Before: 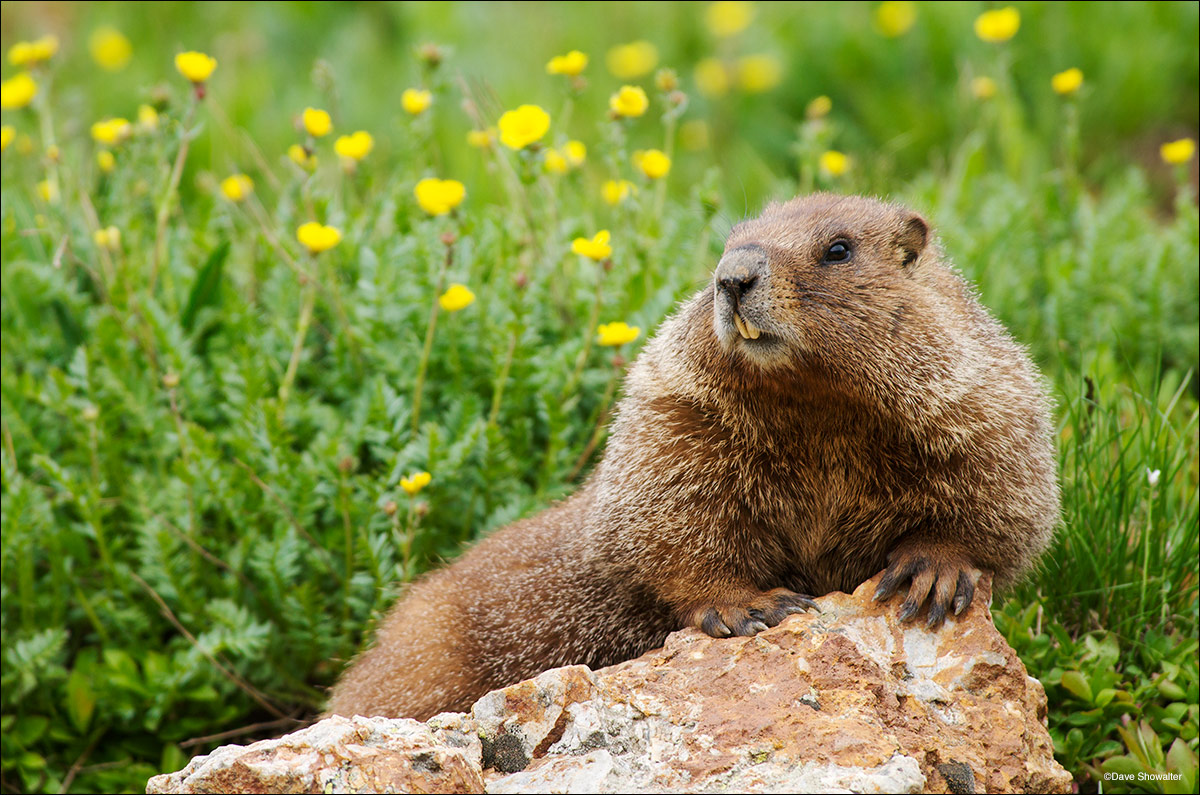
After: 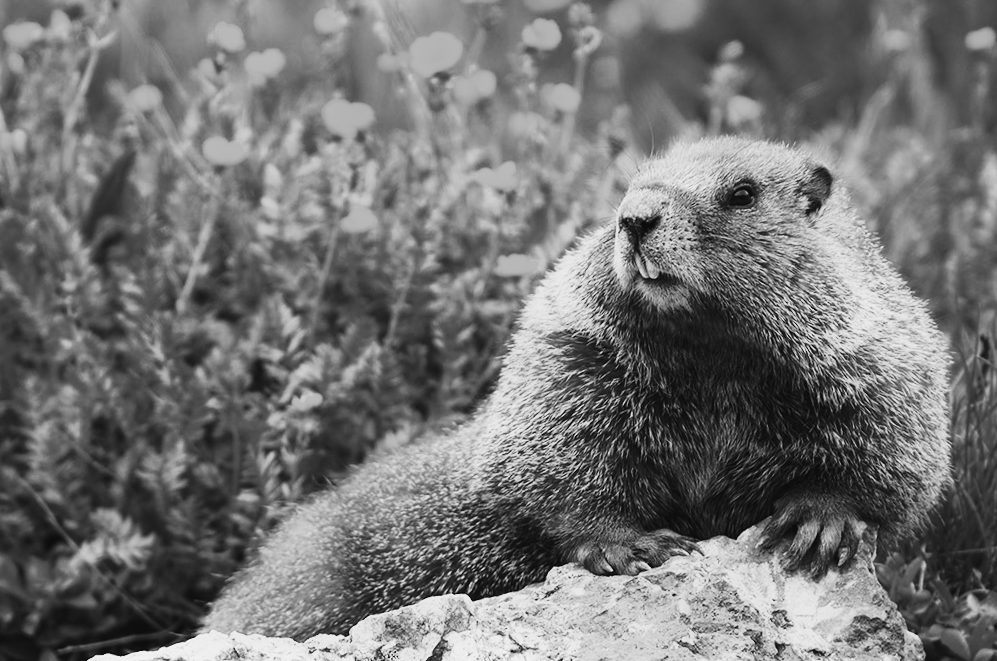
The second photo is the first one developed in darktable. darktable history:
crop and rotate: angle -3.27°, left 5.211%, top 5.211%, right 4.607%, bottom 4.607%
monochrome: a 0, b 0, size 0.5, highlights 0.57
tone curve: curves: ch0 [(0, 0.031) (0.145, 0.106) (0.319, 0.269) (0.495, 0.544) (0.707, 0.833) (0.859, 0.931) (1, 0.967)]; ch1 [(0, 0) (0.279, 0.218) (0.424, 0.411) (0.495, 0.504) (0.538, 0.55) (0.578, 0.595) (0.707, 0.778) (1, 1)]; ch2 [(0, 0) (0.125, 0.089) (0.353, 0.329) (0.436, 0.432) (0.552, 0.554) (0.615, 0.674) (1, 1)], color space Lab, independent channels, preserve colors none
